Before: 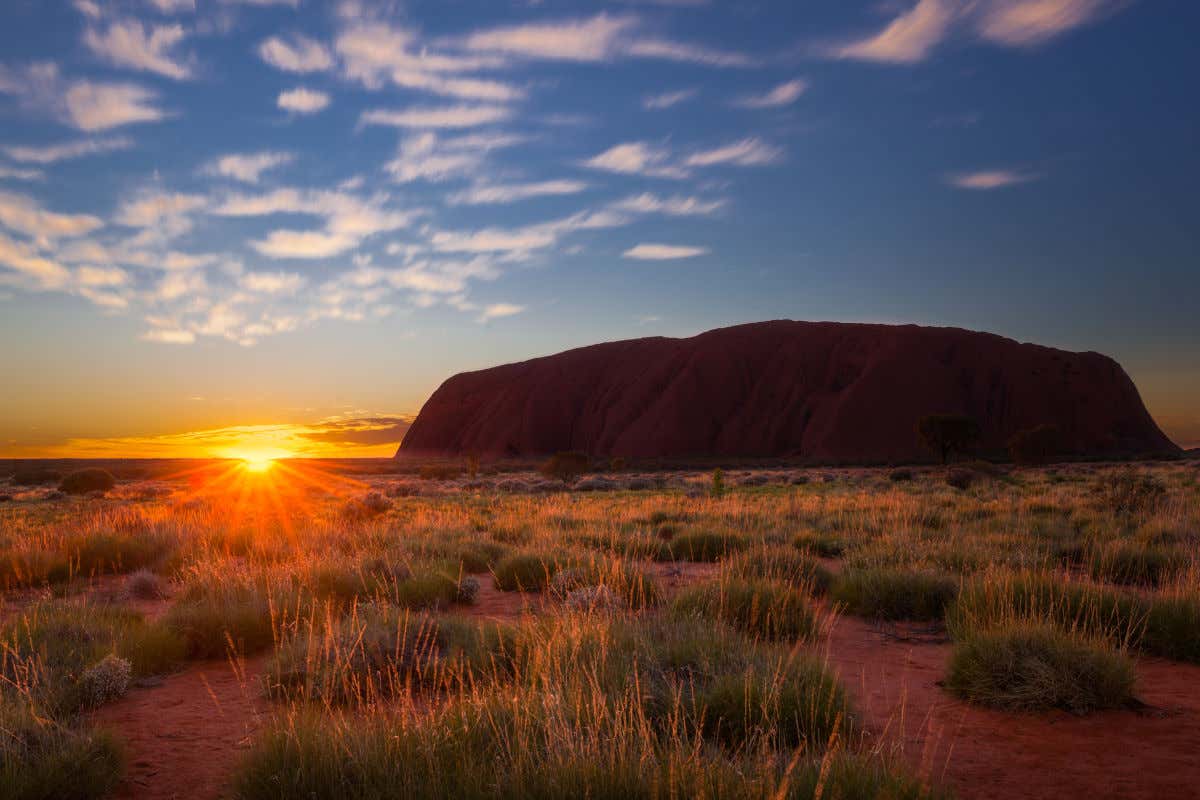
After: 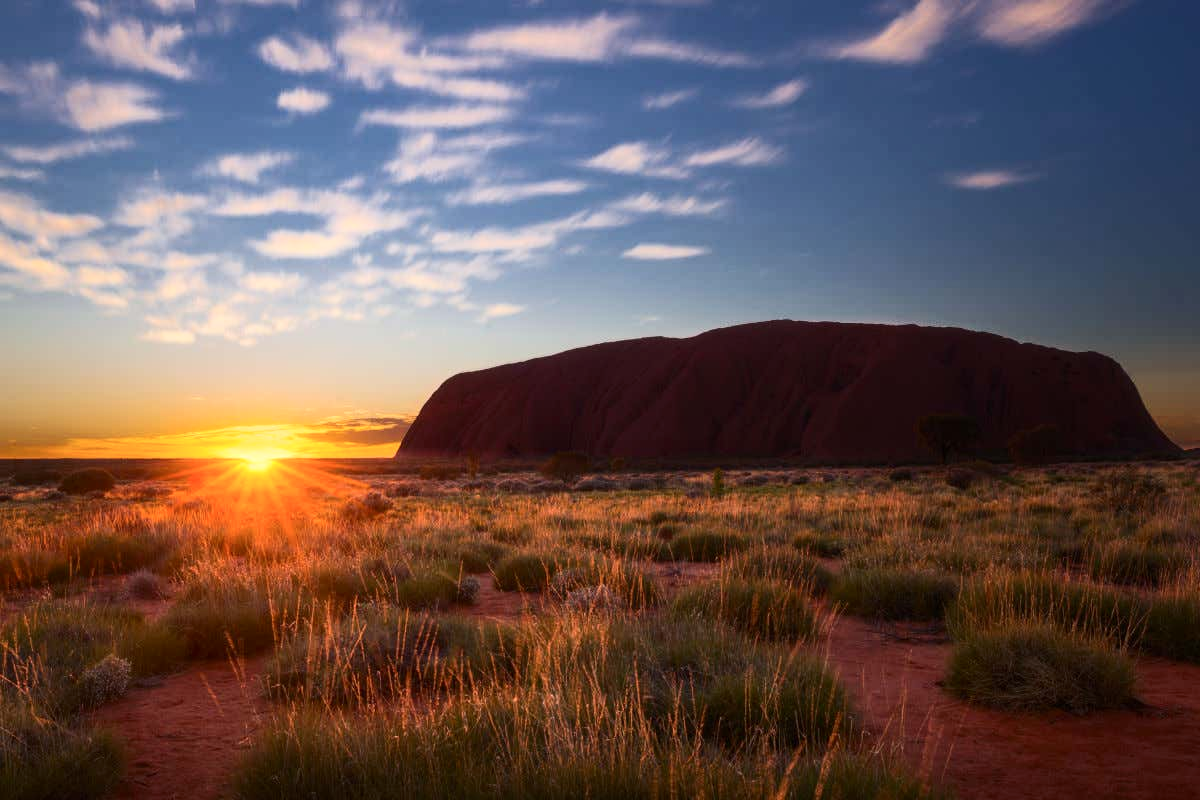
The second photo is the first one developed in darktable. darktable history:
contrast brightness saturation: contrast 0.236, brightness 0.087
